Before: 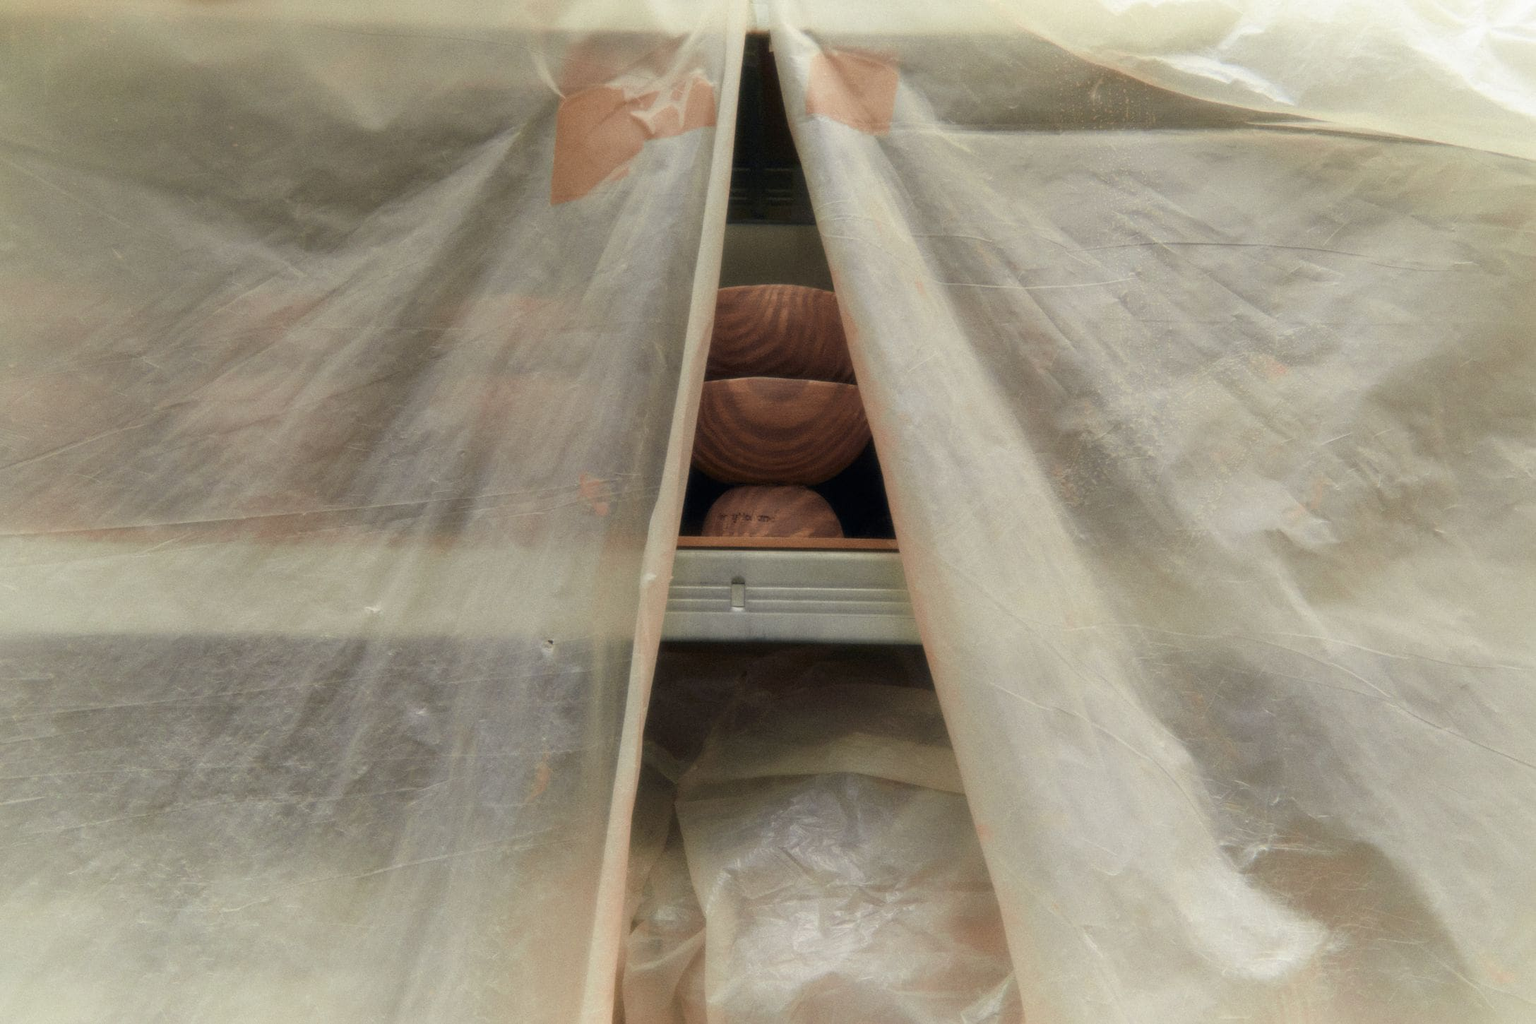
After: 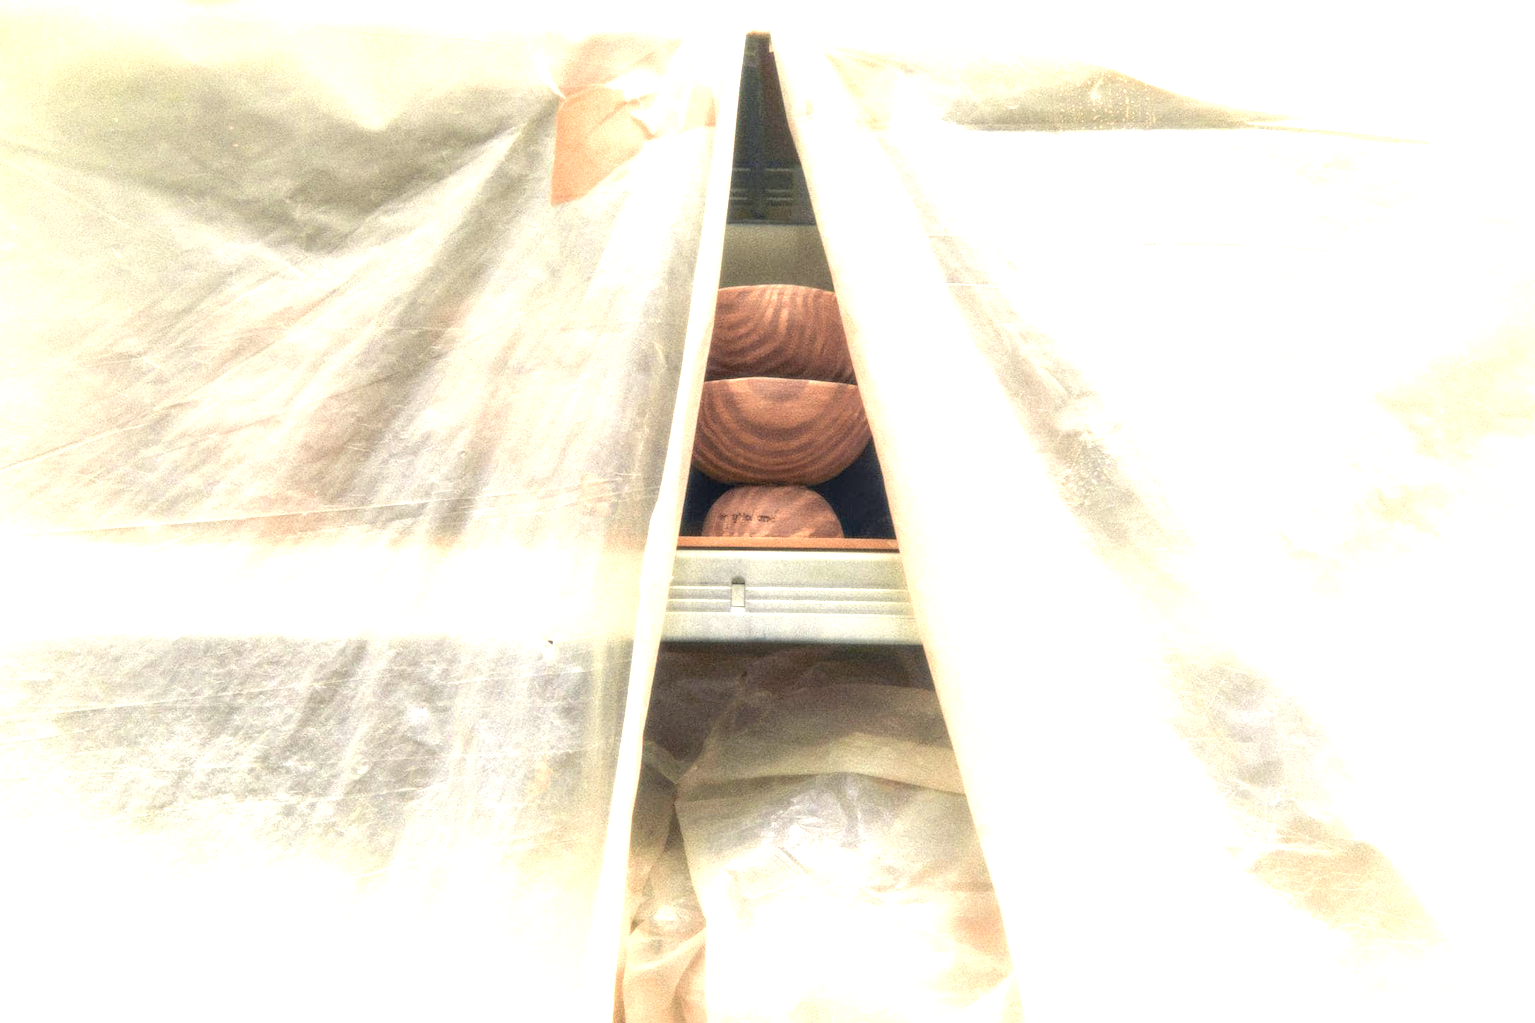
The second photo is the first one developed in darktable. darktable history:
local contrast: on, module defaults
exposure: exposure 1.992 EV, compensate highlight preservation false
